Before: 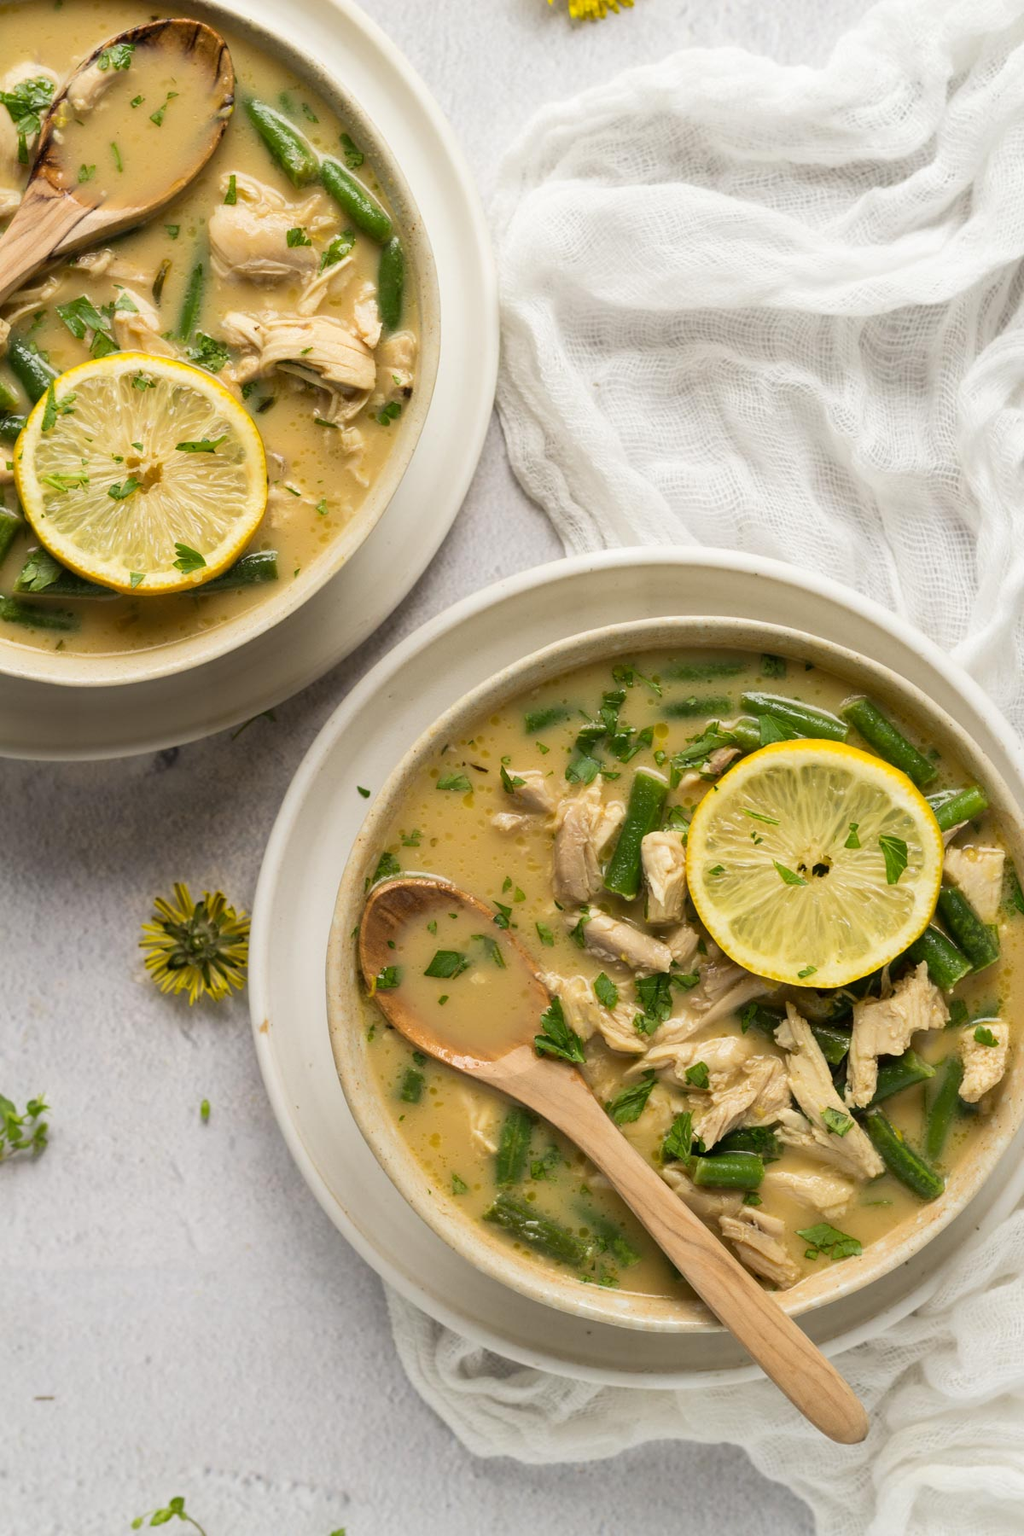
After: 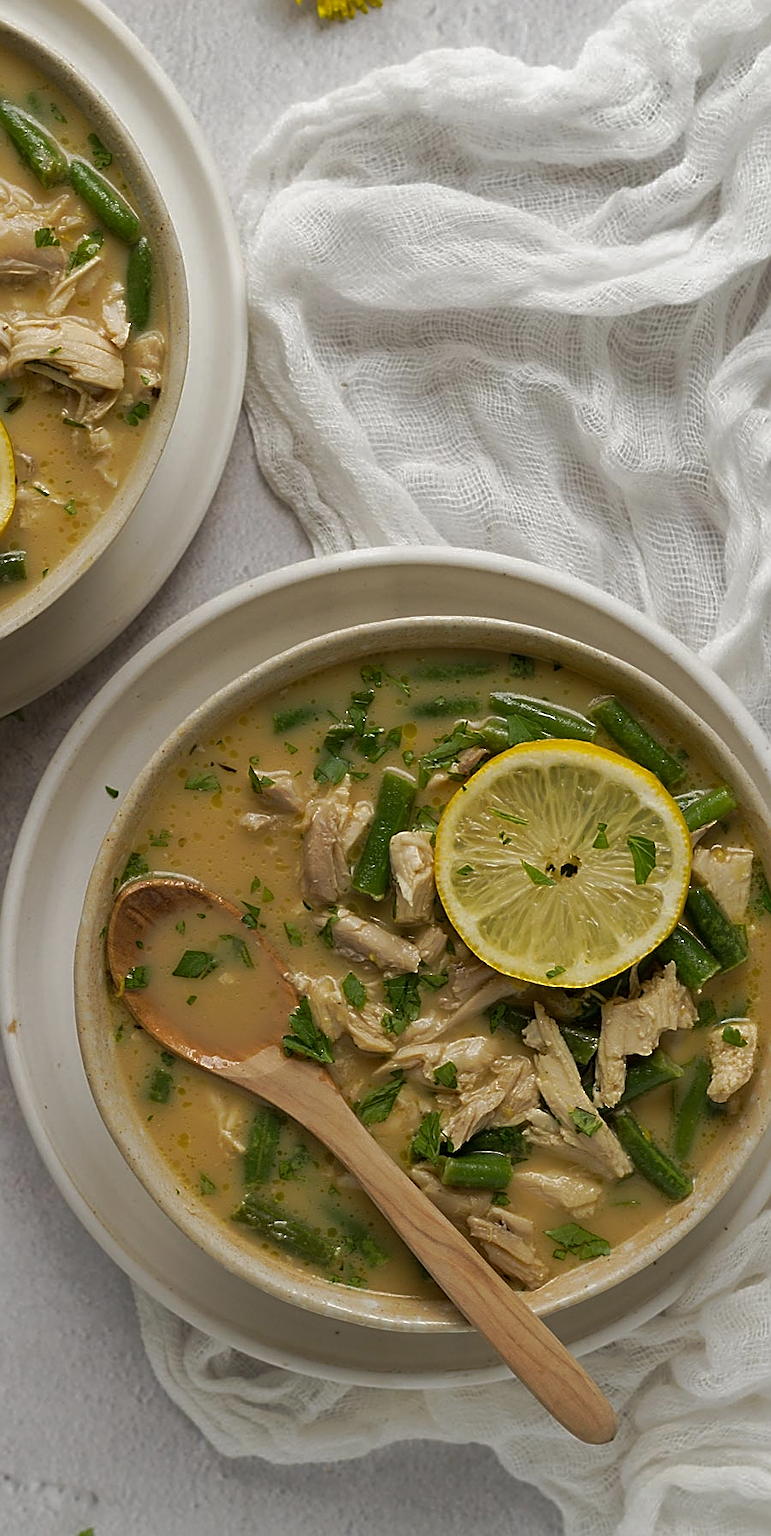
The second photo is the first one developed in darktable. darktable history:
crop and rotate: left 24.6%
sharpen: amount 0.901
tone curve: curves: ch0 [(0, 0) (0.003, 0.003) (0.011, 0.011) (0.025, 0.024) (0.044, 0.043) (0.069, 0.067) (0.1, 0.096) (0.136, 0.131) (0.177, 0.171) (0.224, 0.217) (0.277, 0.268) (0.335, 0.324) (0.399, 0.386) (0.468, 0.453) (0.543, 0.547) (0.623, 0.626) (0.709, 0.712) (0.801, 0.802) (0.898, 0.898) (1, 1)], preserve colors none
base curve: curves: ch0 [(0, 0) (0.841, 0.609) (1, 1)]
